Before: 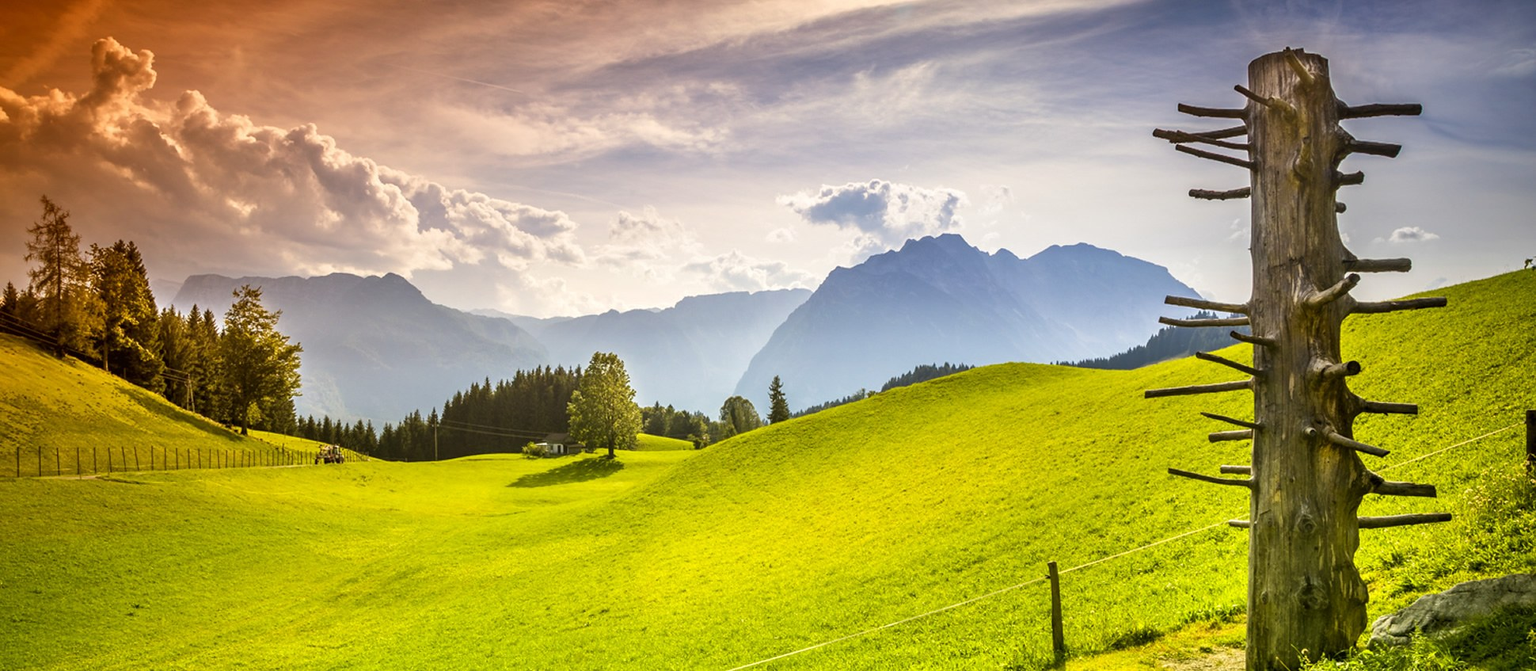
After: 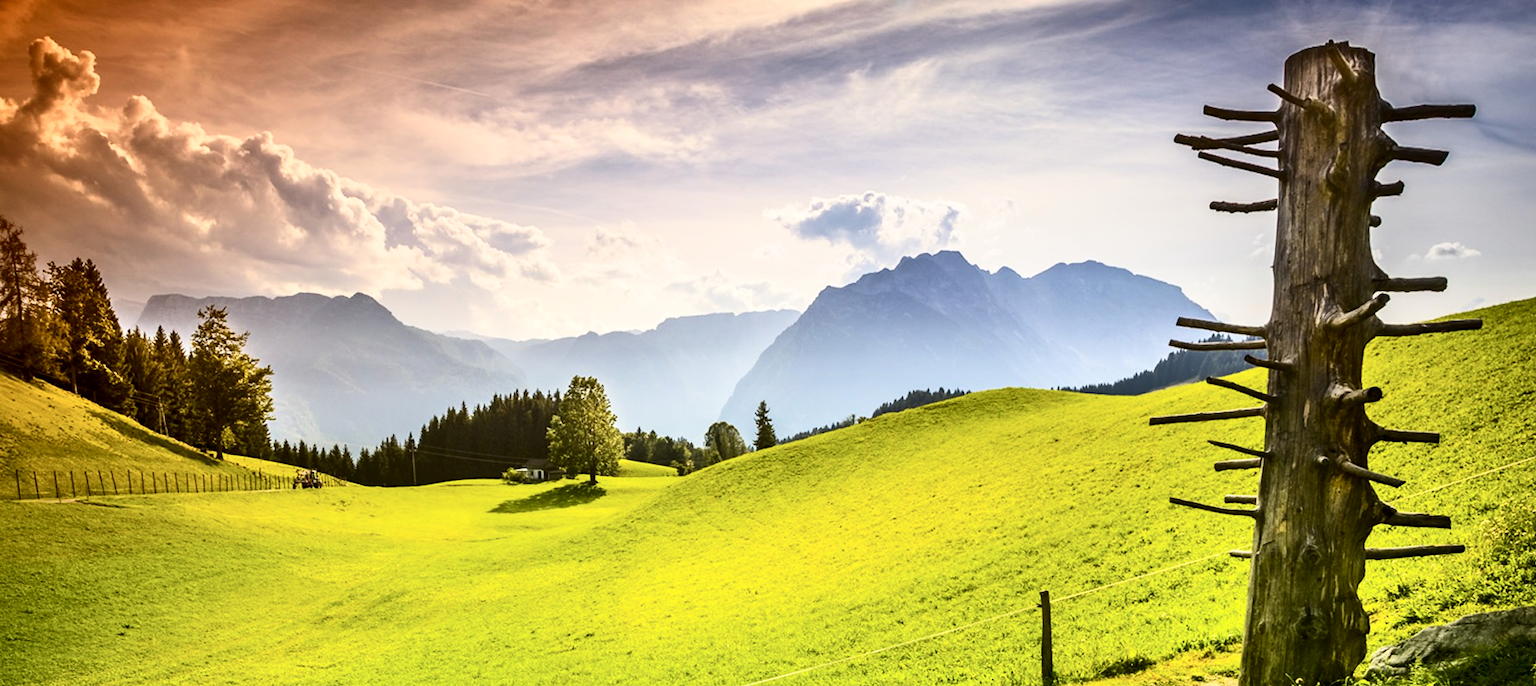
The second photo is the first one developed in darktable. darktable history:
contrast brightness saturation: contrast 0.28
rotate and perspective: rotation 0.074°, lens shift (vertical) 0.096, lens shift (horizontal) -0.041, crop left 0.043, crop right 0.952, crop top 0.024, crop bottom 0.979
